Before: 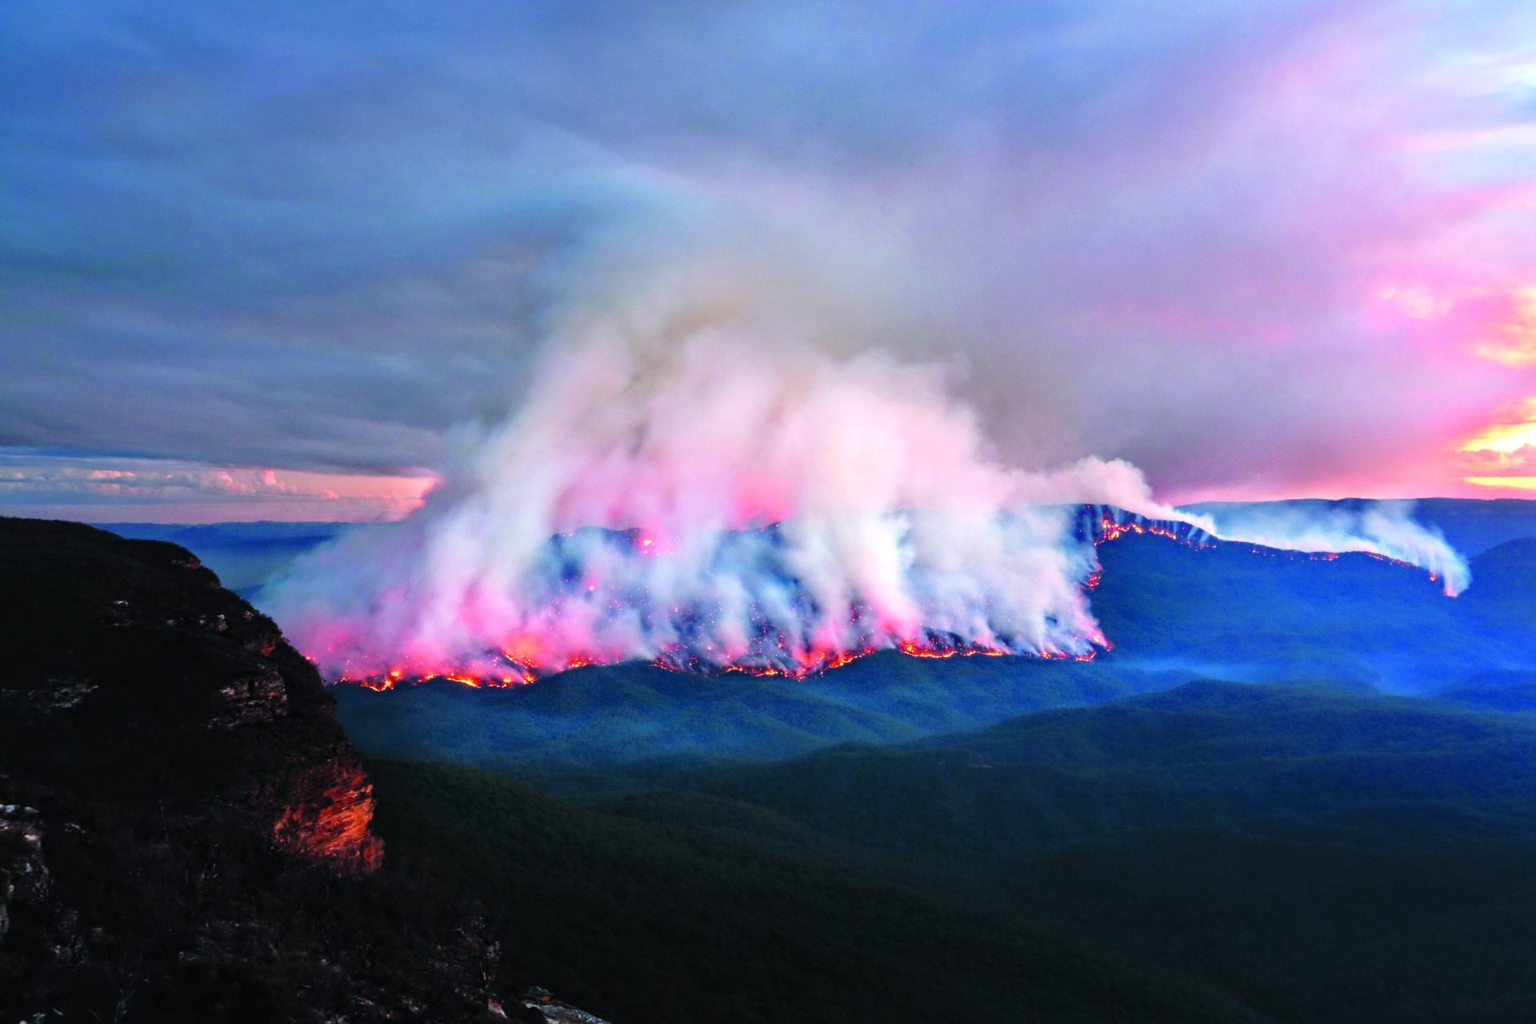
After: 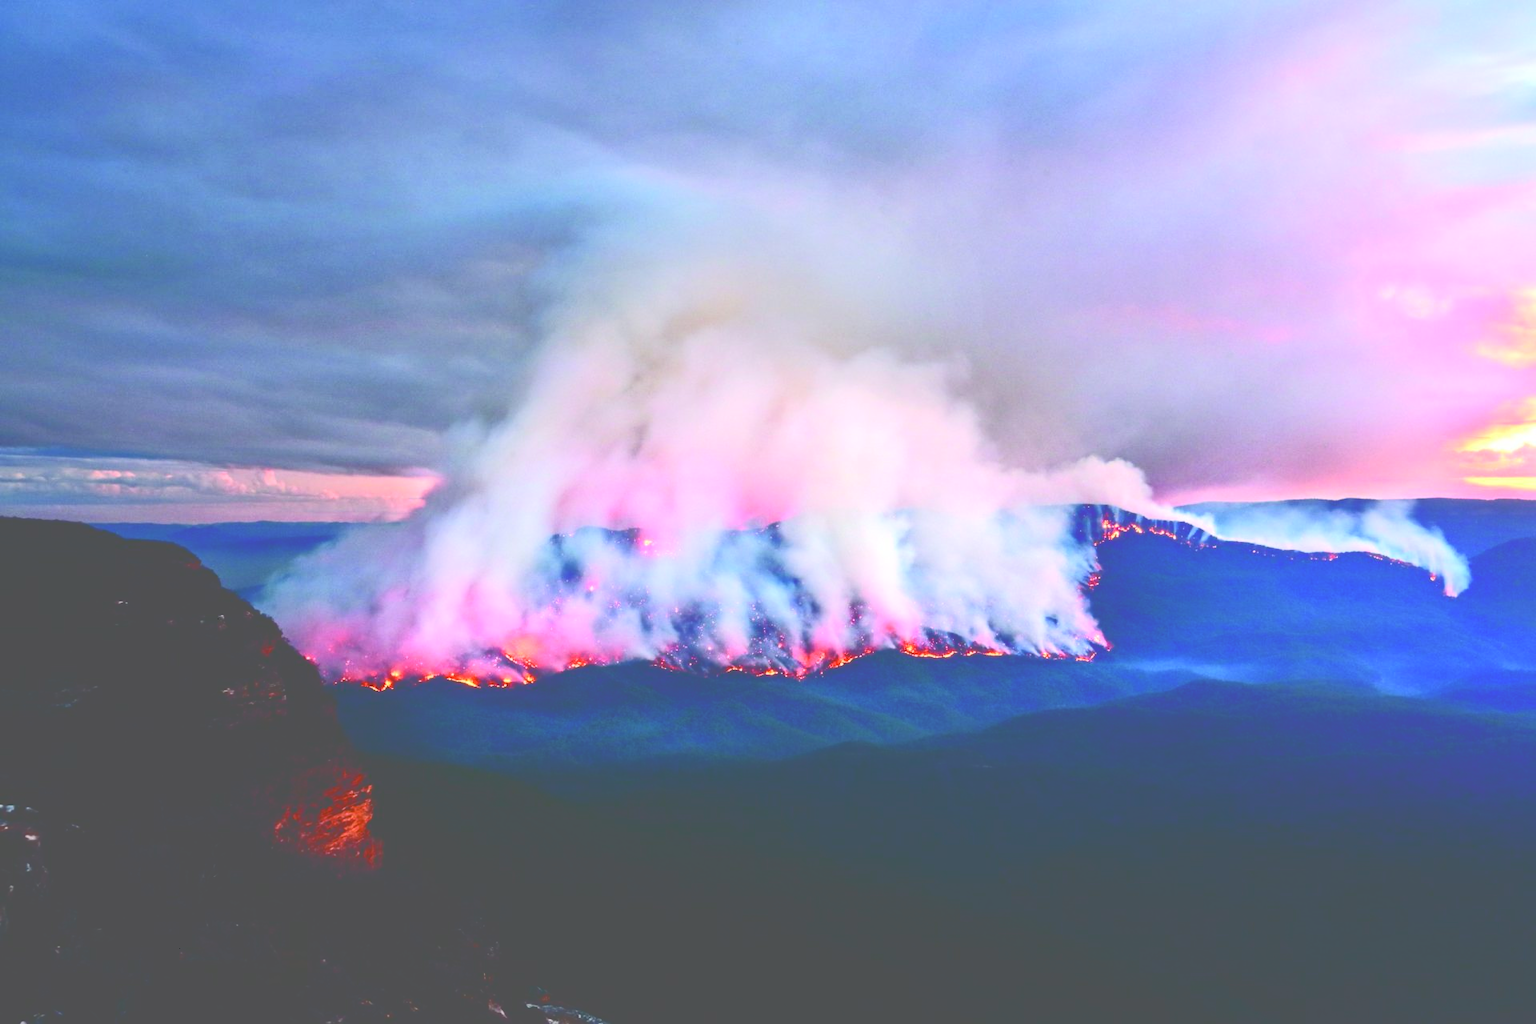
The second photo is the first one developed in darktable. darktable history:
tone curve: curves: ch0 [(0, 0) (0.003, 0.334) (0.011, 0.338) (0.025, 0.338) (0.044, 0.338) (0.069, 0.339) (0.1, 0.342) (0.136, 0.343) (0.177, 0.349) (0.224, 0.36) (0.277, 0.385) (0.335, 0.42) (0.399, 0.465) (0.468, 0.535) (0.543, 0.632) (0.623, 0.73) (0.709, 0.814) (0.801, 0.879) (0.898, 0.935) (1, 1)], color space Lab, independent channels, preserve colors none
